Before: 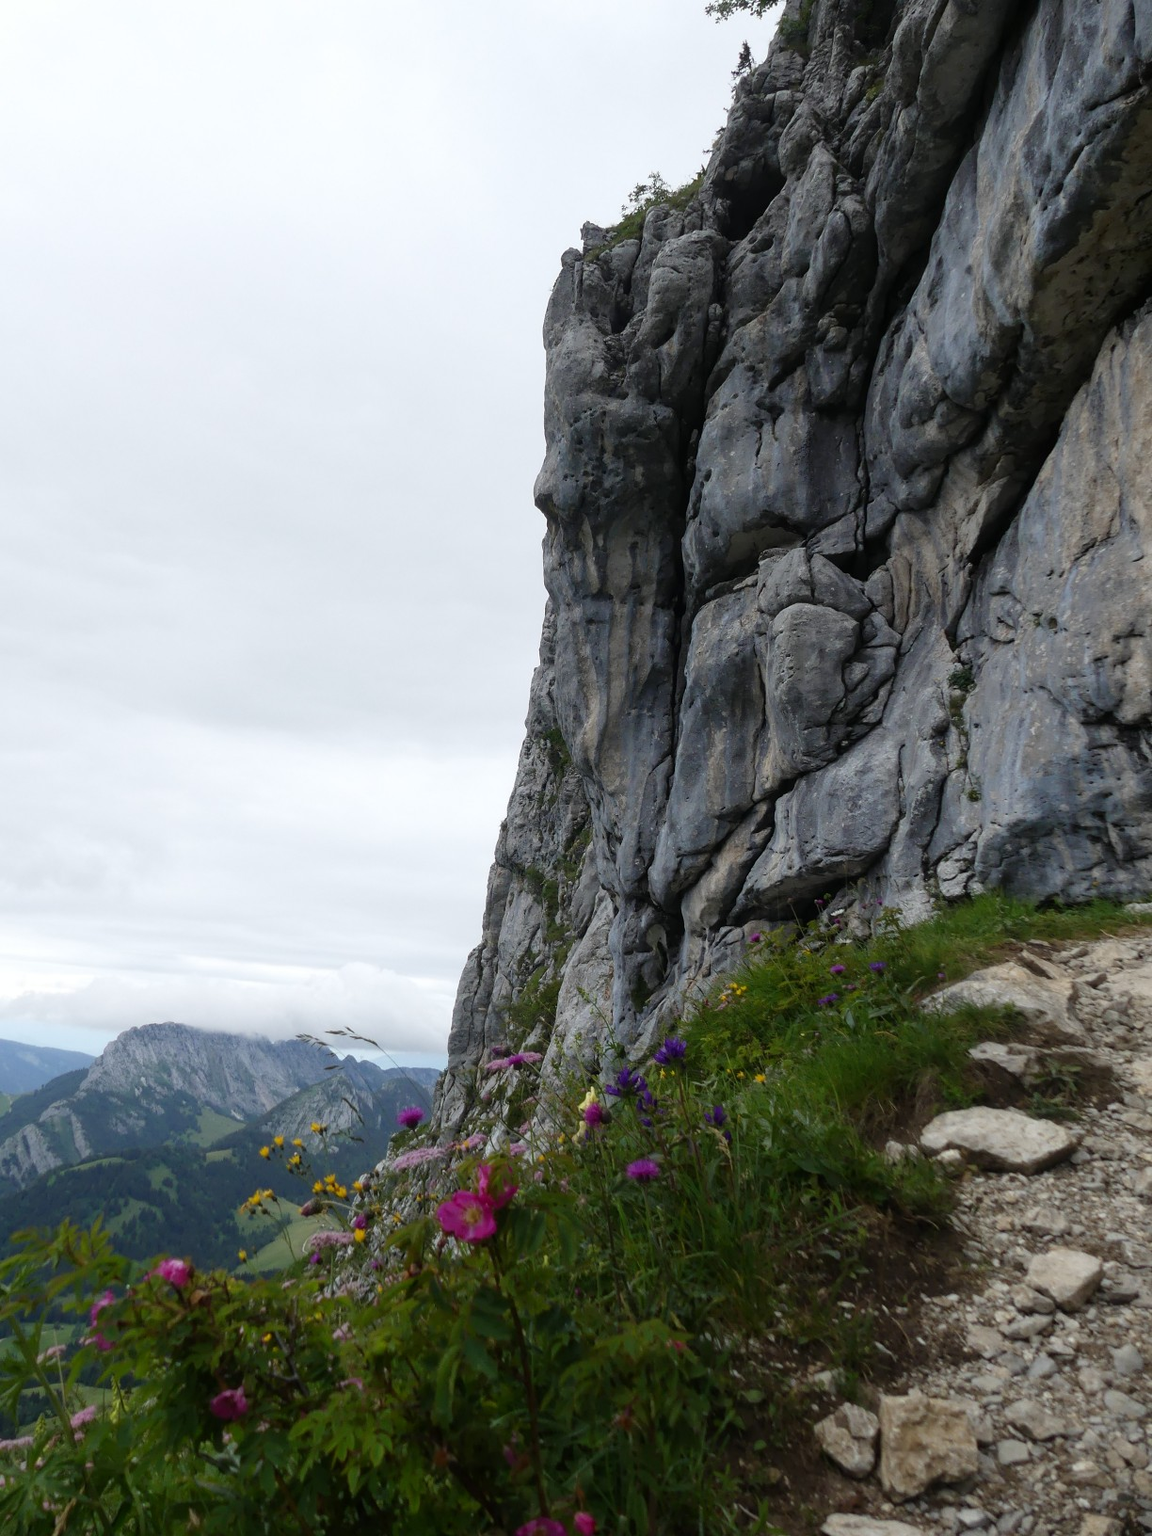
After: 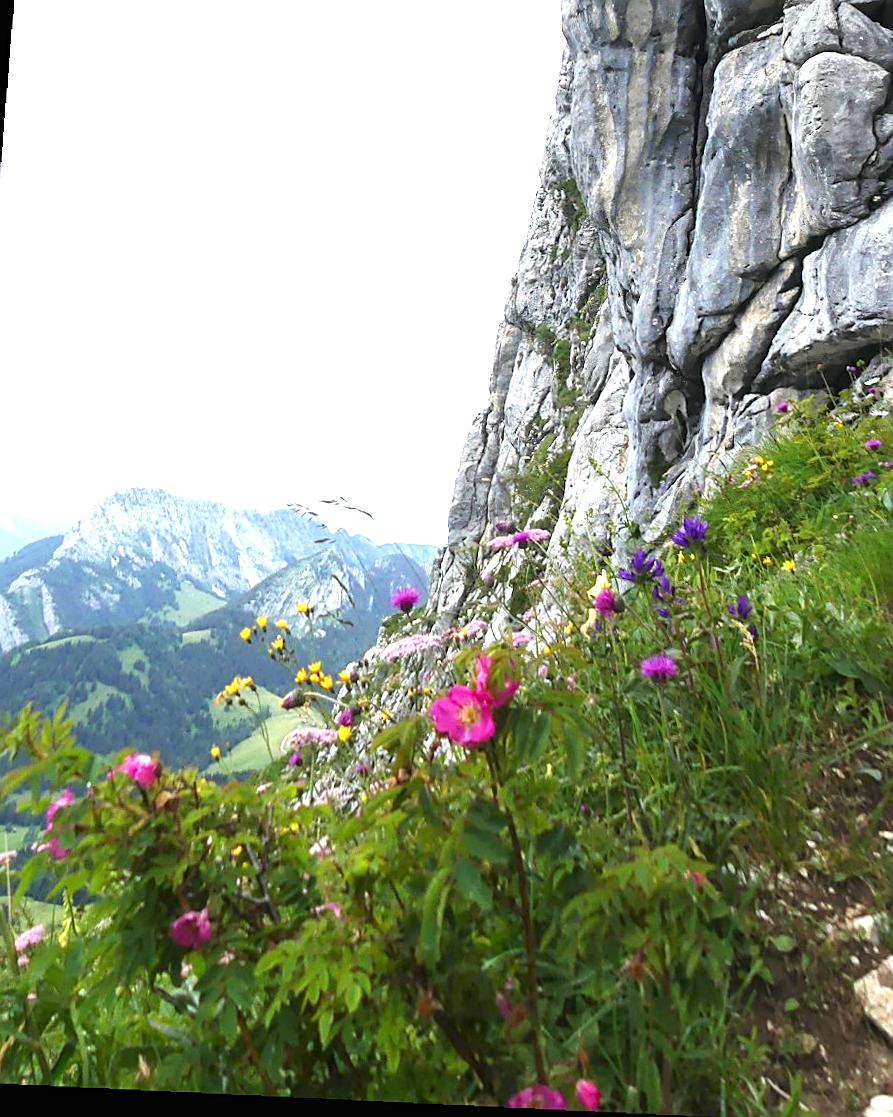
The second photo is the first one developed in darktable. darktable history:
crop and rotate: angle -0.82°, left 3.85%, top 31.828%, right 27.992%
exposure: black level correction 0, exposure 2.088 EV, compensate exposure bias true, compensate highlight preservation false
sharpen: on, module defaults
rotate and perspective: rotation 0.128°, lens shift (vertical) -0.181, lens shift (horizontal) -0.044, shear 0.001, automatic cropping off
